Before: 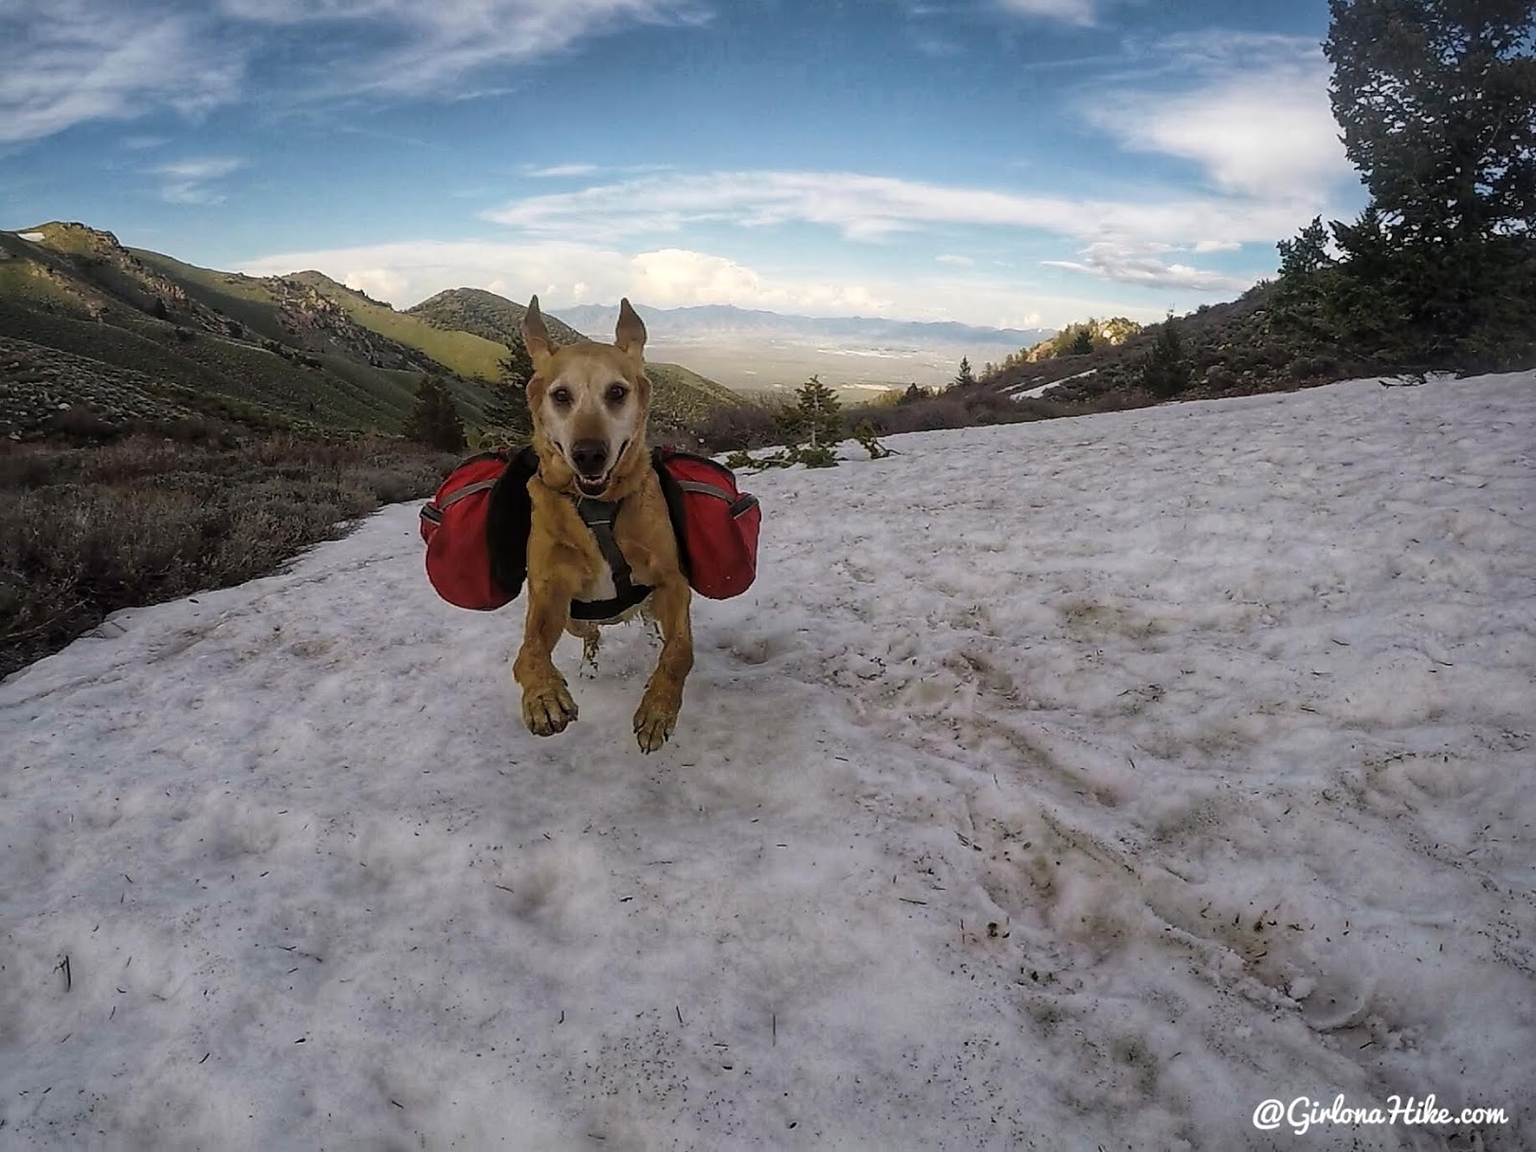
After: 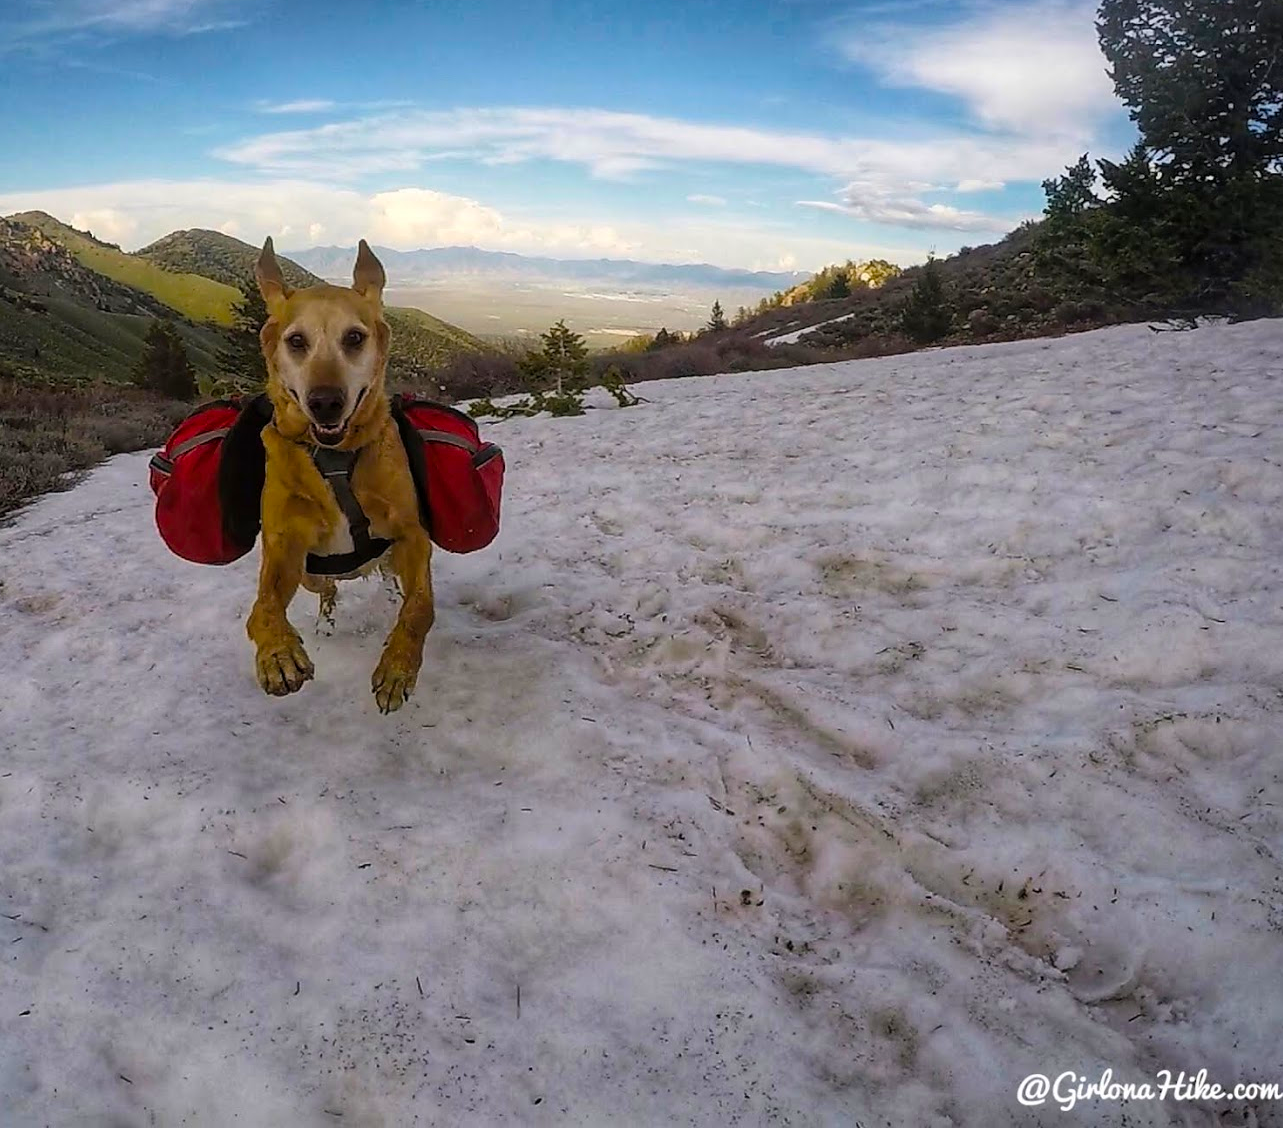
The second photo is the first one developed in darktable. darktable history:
crop and rotate: left 18.018%, top 5.969%, right 1.788%
color balance rgb: perceptual saturation grading › global saturation 29.538%, global vibrance 25.288%
